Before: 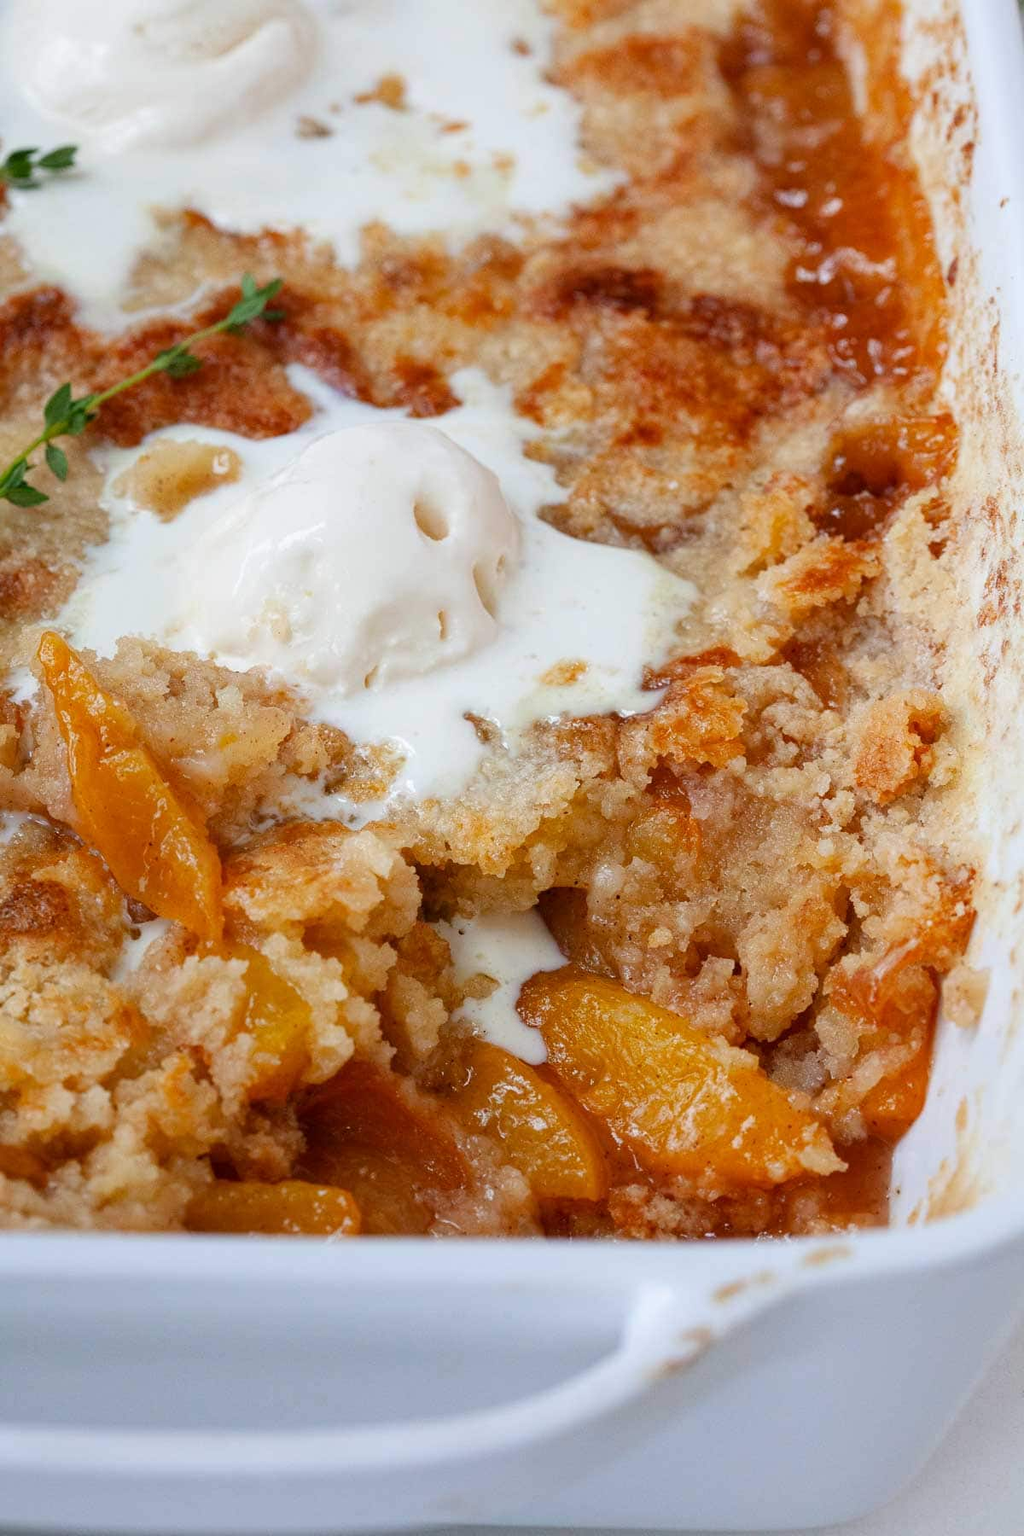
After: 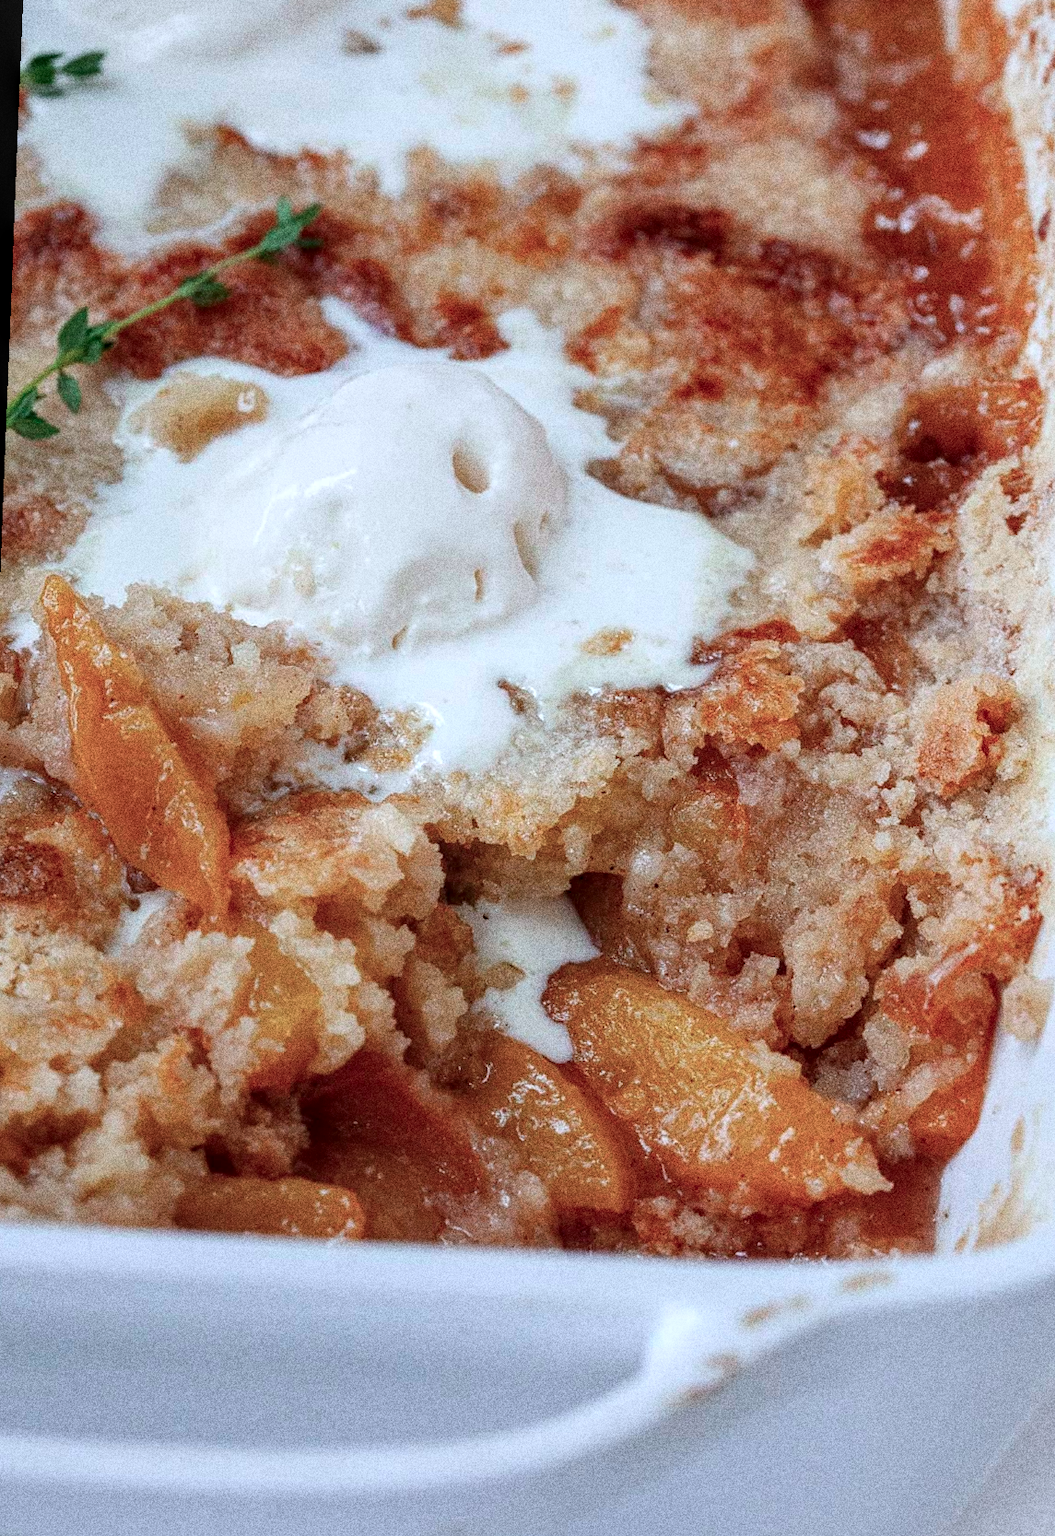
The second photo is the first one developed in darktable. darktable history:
crop: left 3.305%, top 6.436%, right 6.389%, bottom 3.258%
rotate and perspective: rotation 2.27°, automatic cropping off
local contrast: detail 130%
tone equalizer: on, module defaults
color contrast: blue-yellow contrast 0.7
color calibration: x 0.372, y 0.386, temperature 4283.97 K
grain: coarseness 10.62 ISO, strength 55.56%
